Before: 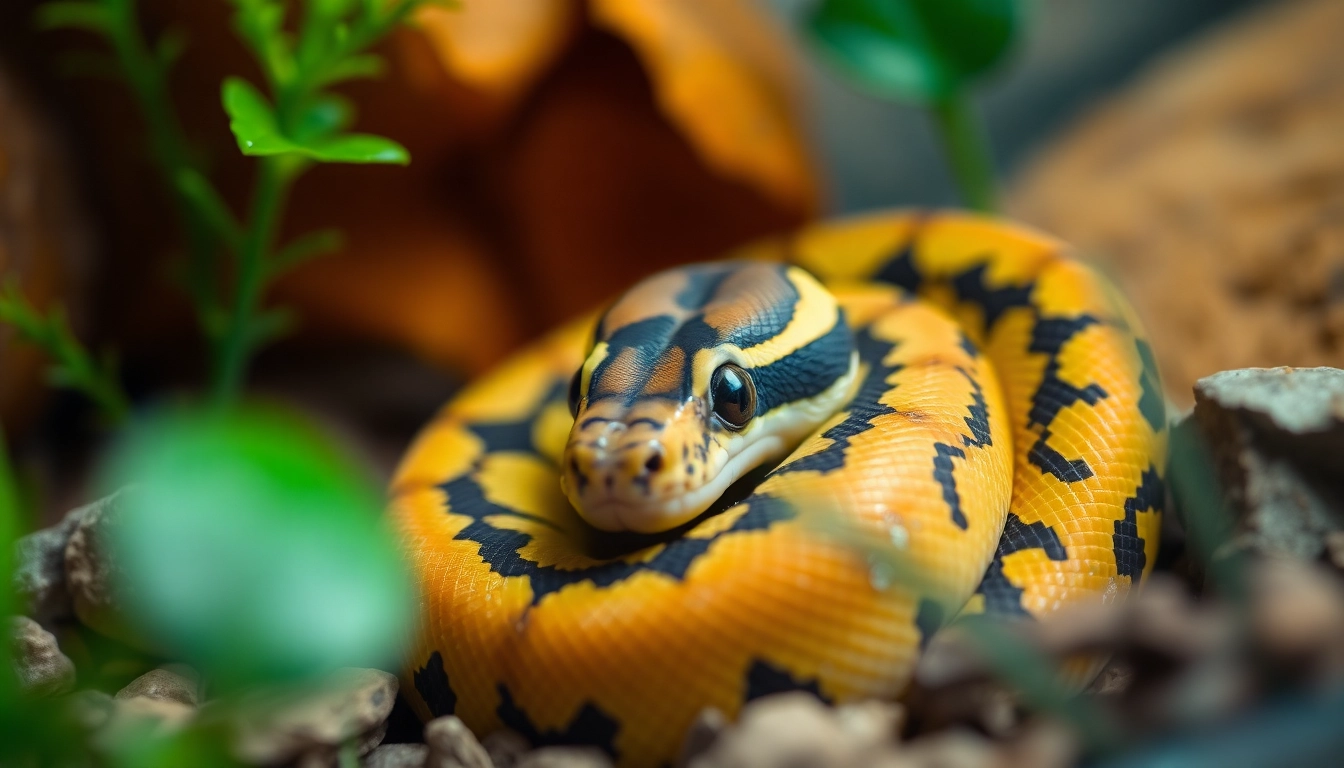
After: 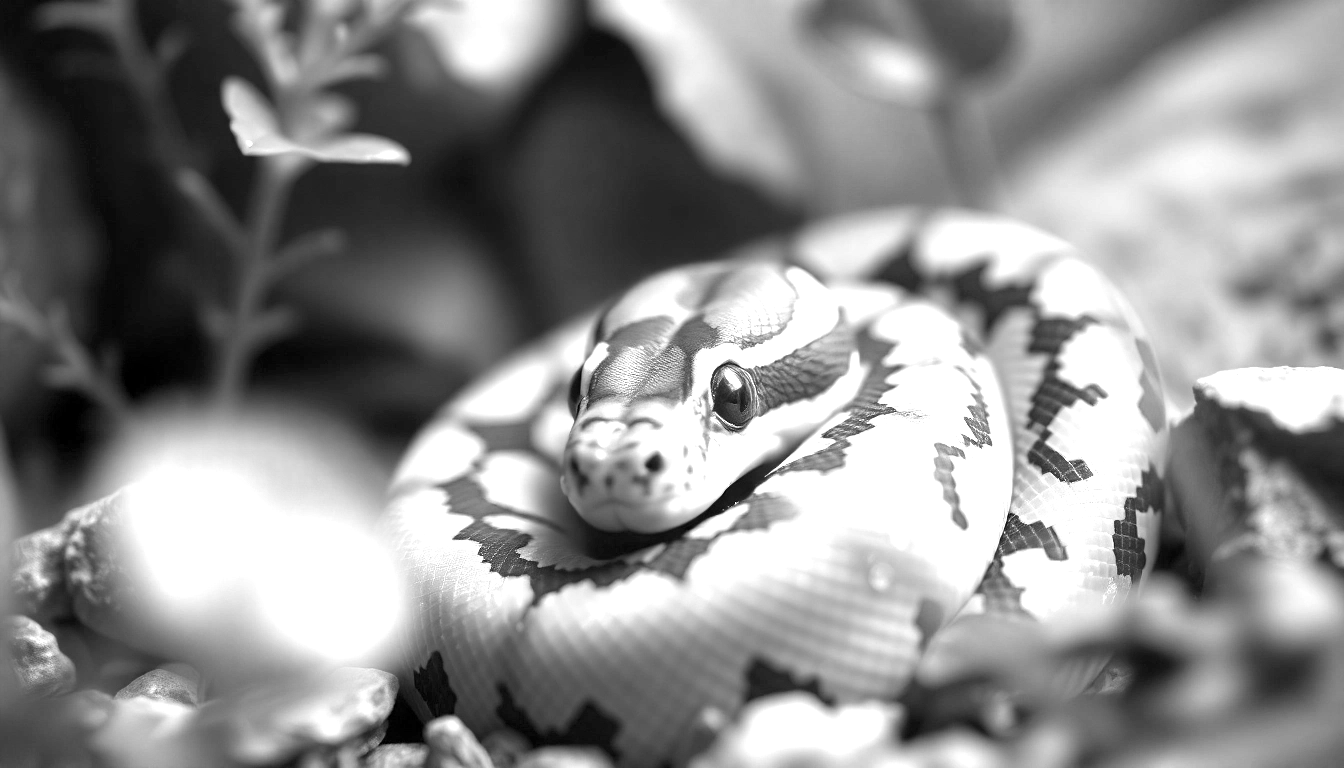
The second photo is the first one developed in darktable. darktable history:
exposure: black level correction 0.001, exposure 1.834 EV, compensate highlight preservation false
color calibration: output gray [0.21, 0.42, 0.37, 0], illuminant F (fluorescent), F source F9 (Cool White Deluxe 4150 K) – high CRI, x 0.374, y 0.373, temperature 4156.51 K
